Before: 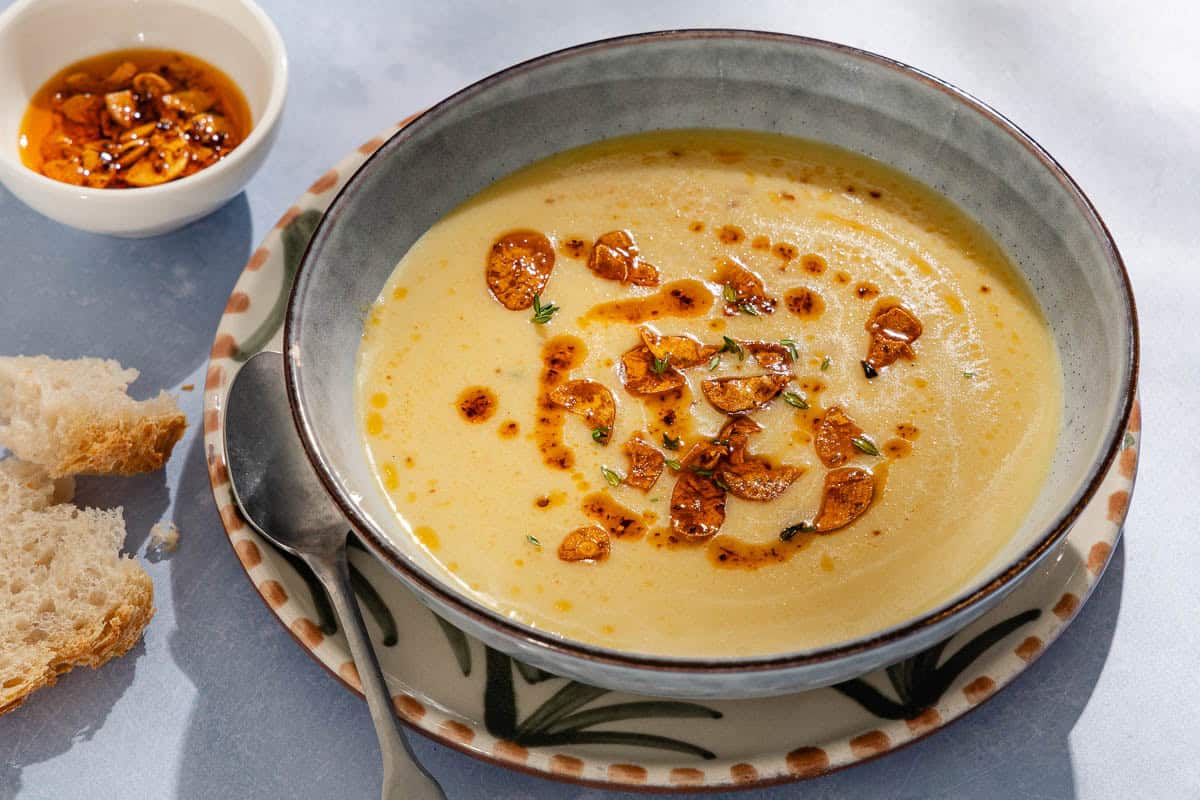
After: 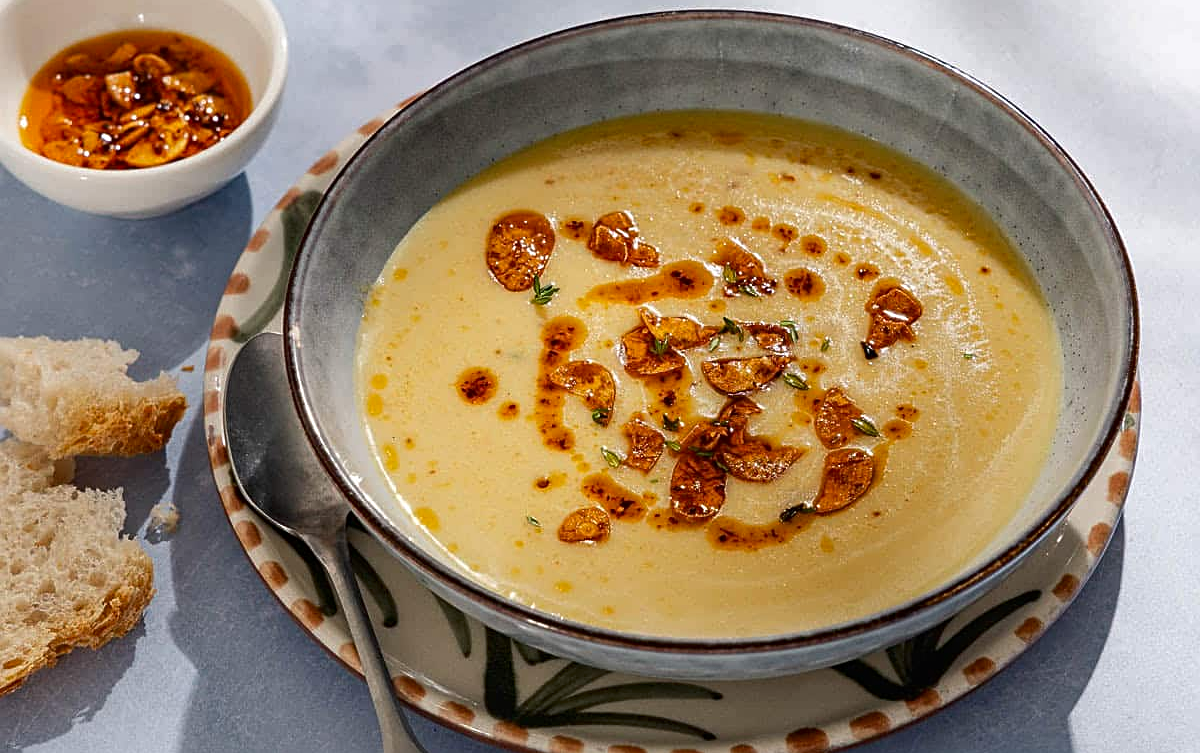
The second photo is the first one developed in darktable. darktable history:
sharpen: on, module defaults
crop and rotate: top 2.559%, bottom 3.275%
contrast brightness saturation: brightness -0.087
